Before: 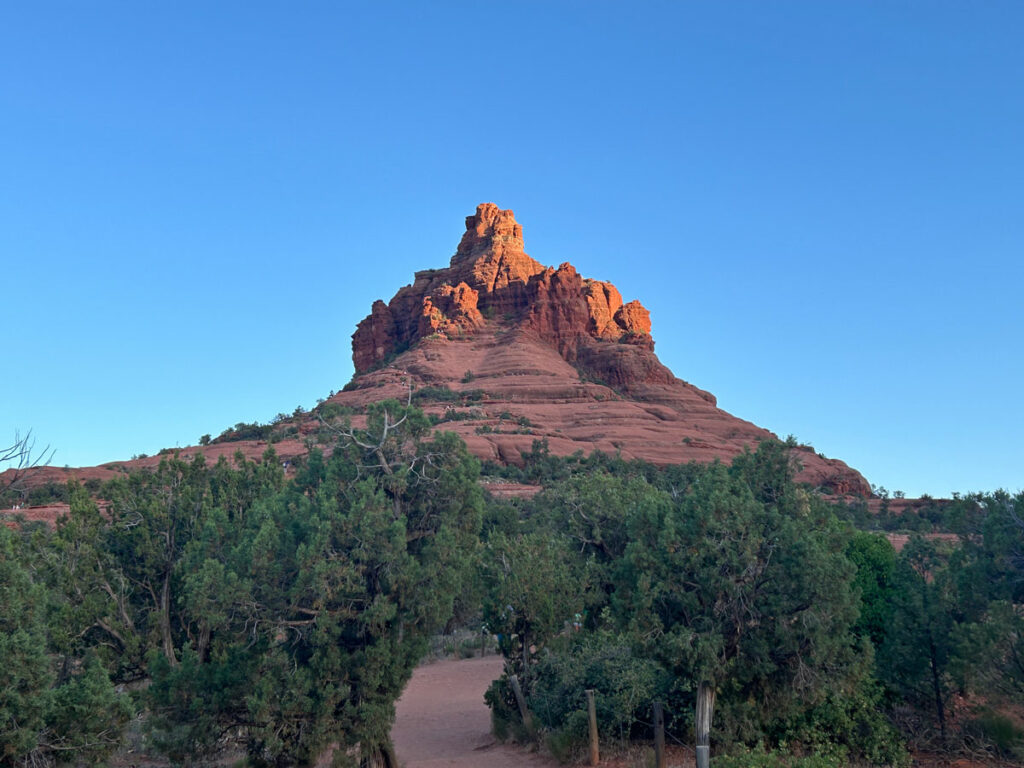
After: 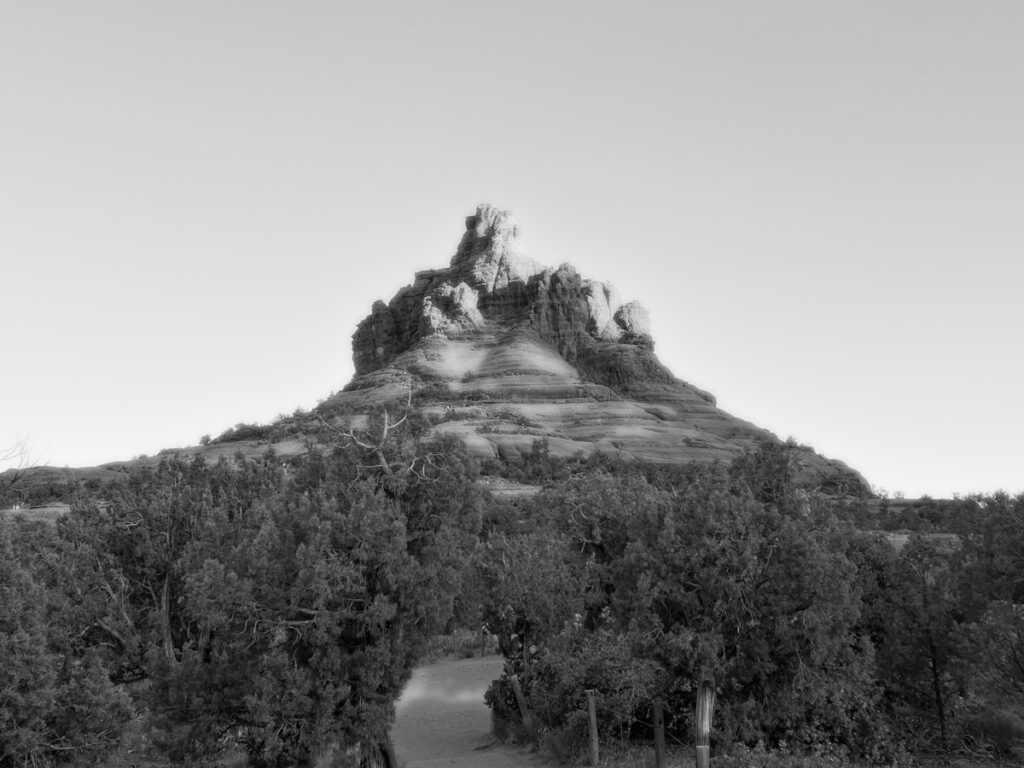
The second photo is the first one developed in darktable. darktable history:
monochrome: a 32, b 64, size 2.3
bloom: size 0%, threshold 54.82%, strength 8.31%
